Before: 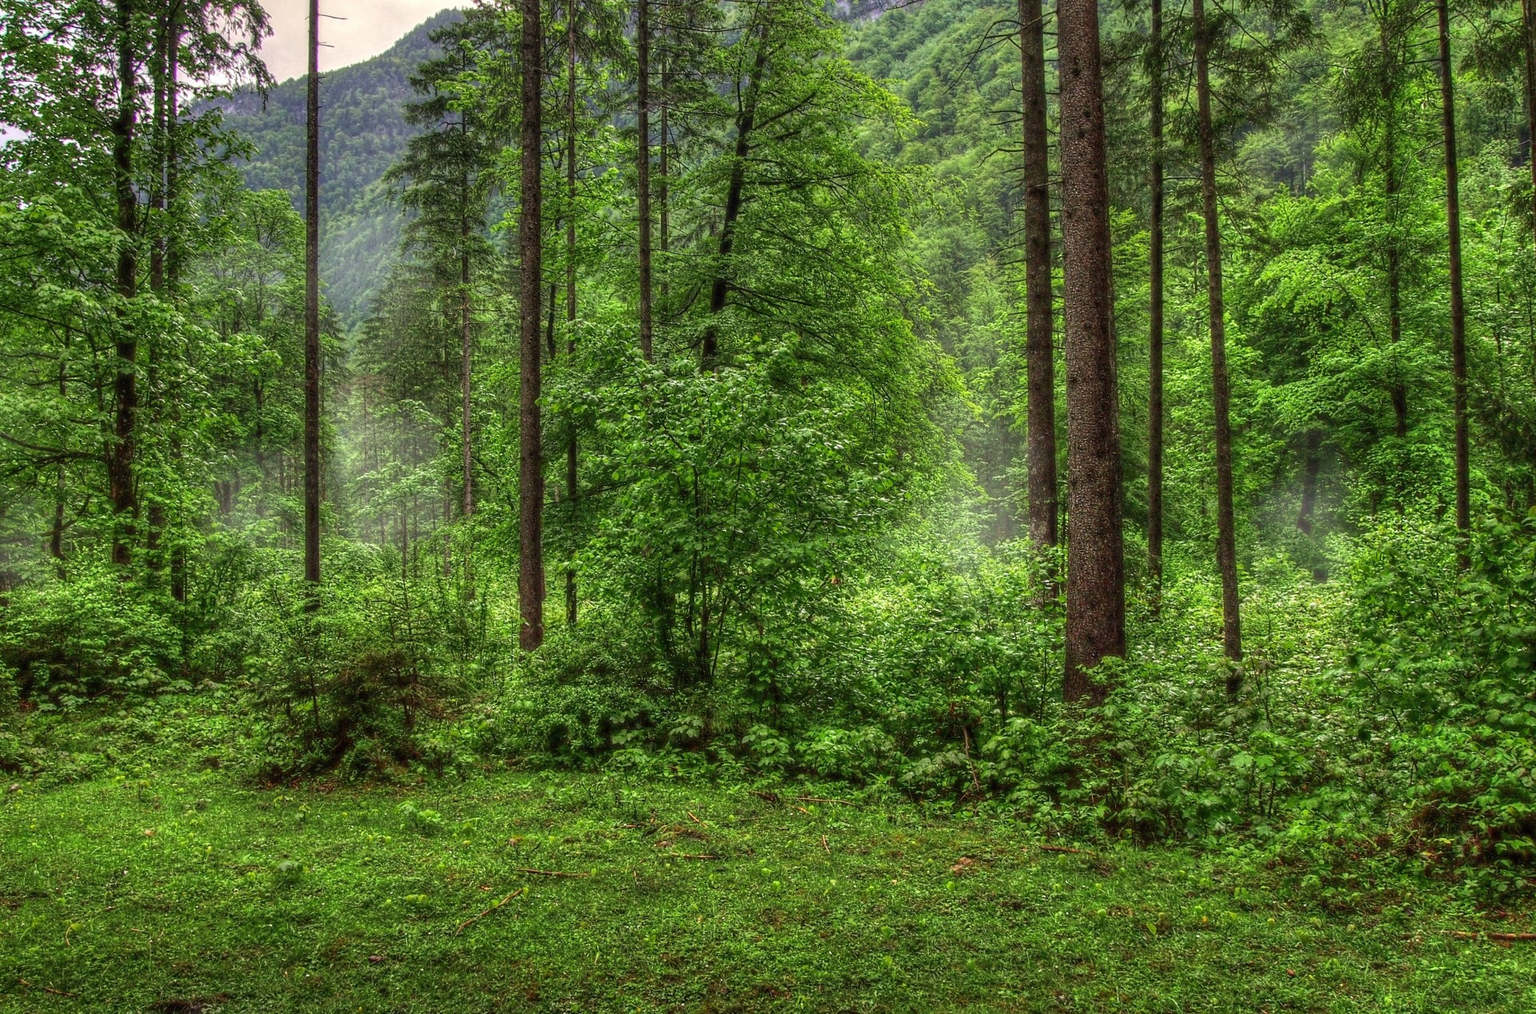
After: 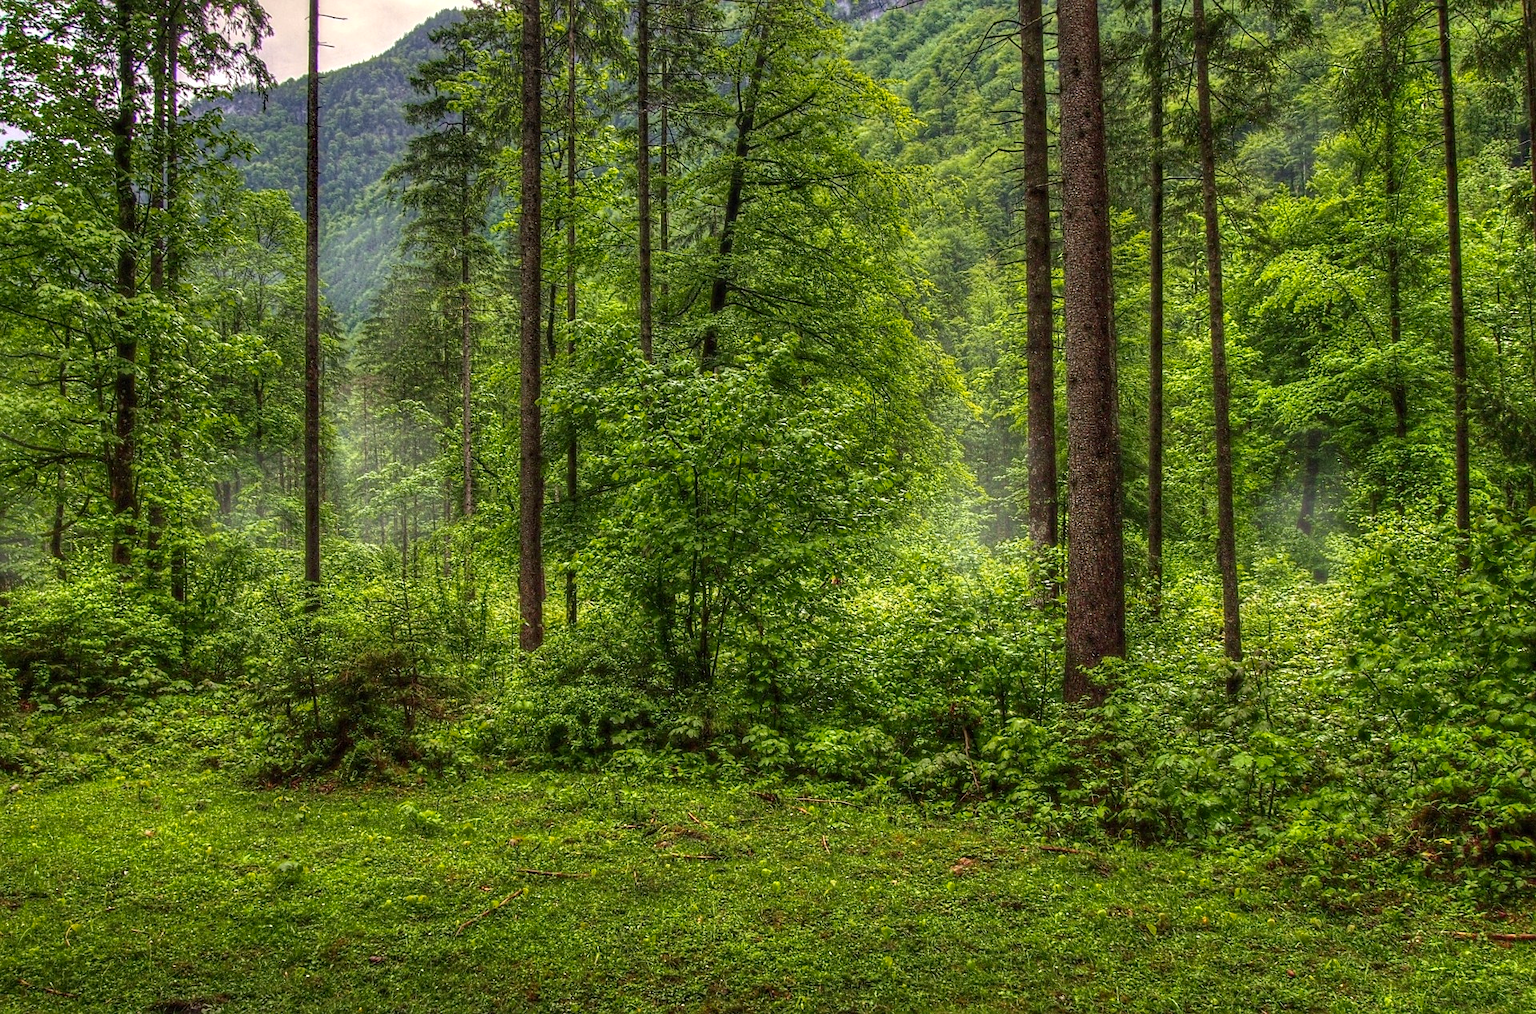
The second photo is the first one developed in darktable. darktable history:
color zones: curves: ch1 [(0.235, 0.558) (0.75, 0.5)]; ch2 [(0.25, 0.462) (0.749, 0.457)]
tone equalizer: on, module defaults
sharpen: amount 0.204
haze removal: compatibility mode true, adaptive false
